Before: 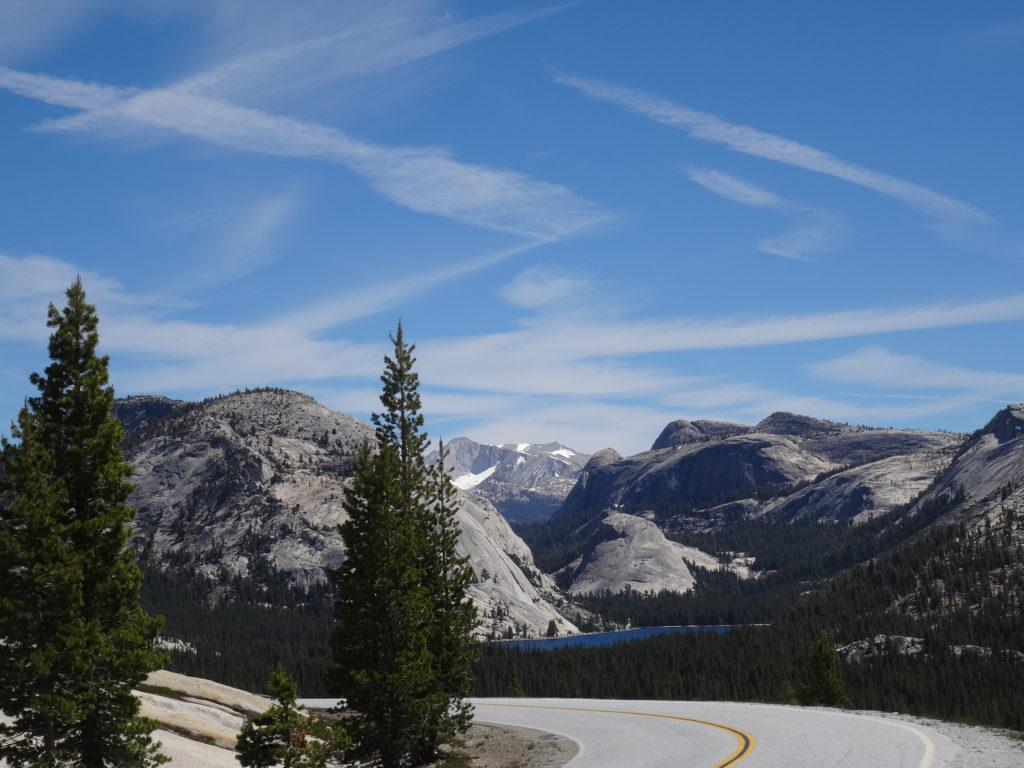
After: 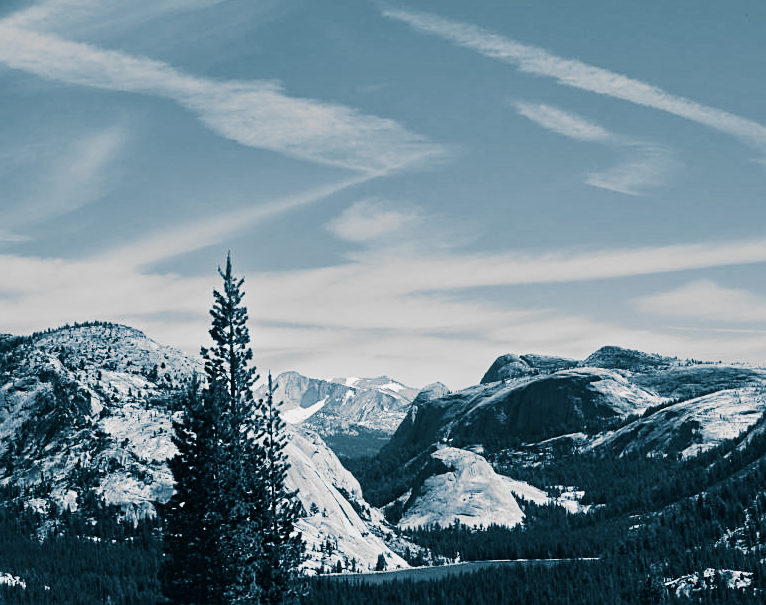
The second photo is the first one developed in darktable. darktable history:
crop: left 16.768%, top 8.653%, right 8.362%, bottom 12.485%
shadows and highlights: low approximation 0.01, soften with gaussian
sharpen: on, module defaults
monochrome: a -35.87, b 49.73, size 1.7
base curve: curves: ch0 [(0, 0) (0.007, 0.004) (0.027, 0.03) (0.046, 0.07) (0.207, 0.54) (0.442, 0.872) (0.673, 0.972) (1, 1)], preserve colors none
split-toning: shadows › hue 212.4°, balance -70
tone equalizer: -8 EV -0.002 EV, -7 EV 0.005 EV, -6 EV -0.008 EV, -5 EV 0.007 EV, -4 EV -0.042 EV, -3 EV -0.233 EV, -2 EV -0.662 EV, -1 EV -0.983 EV, +0 EV -0.969 EV, smoothing diameter 2%, edges refinement/feathering 20, mask exposure compensation -1.57 EV, filter diffusion 5
